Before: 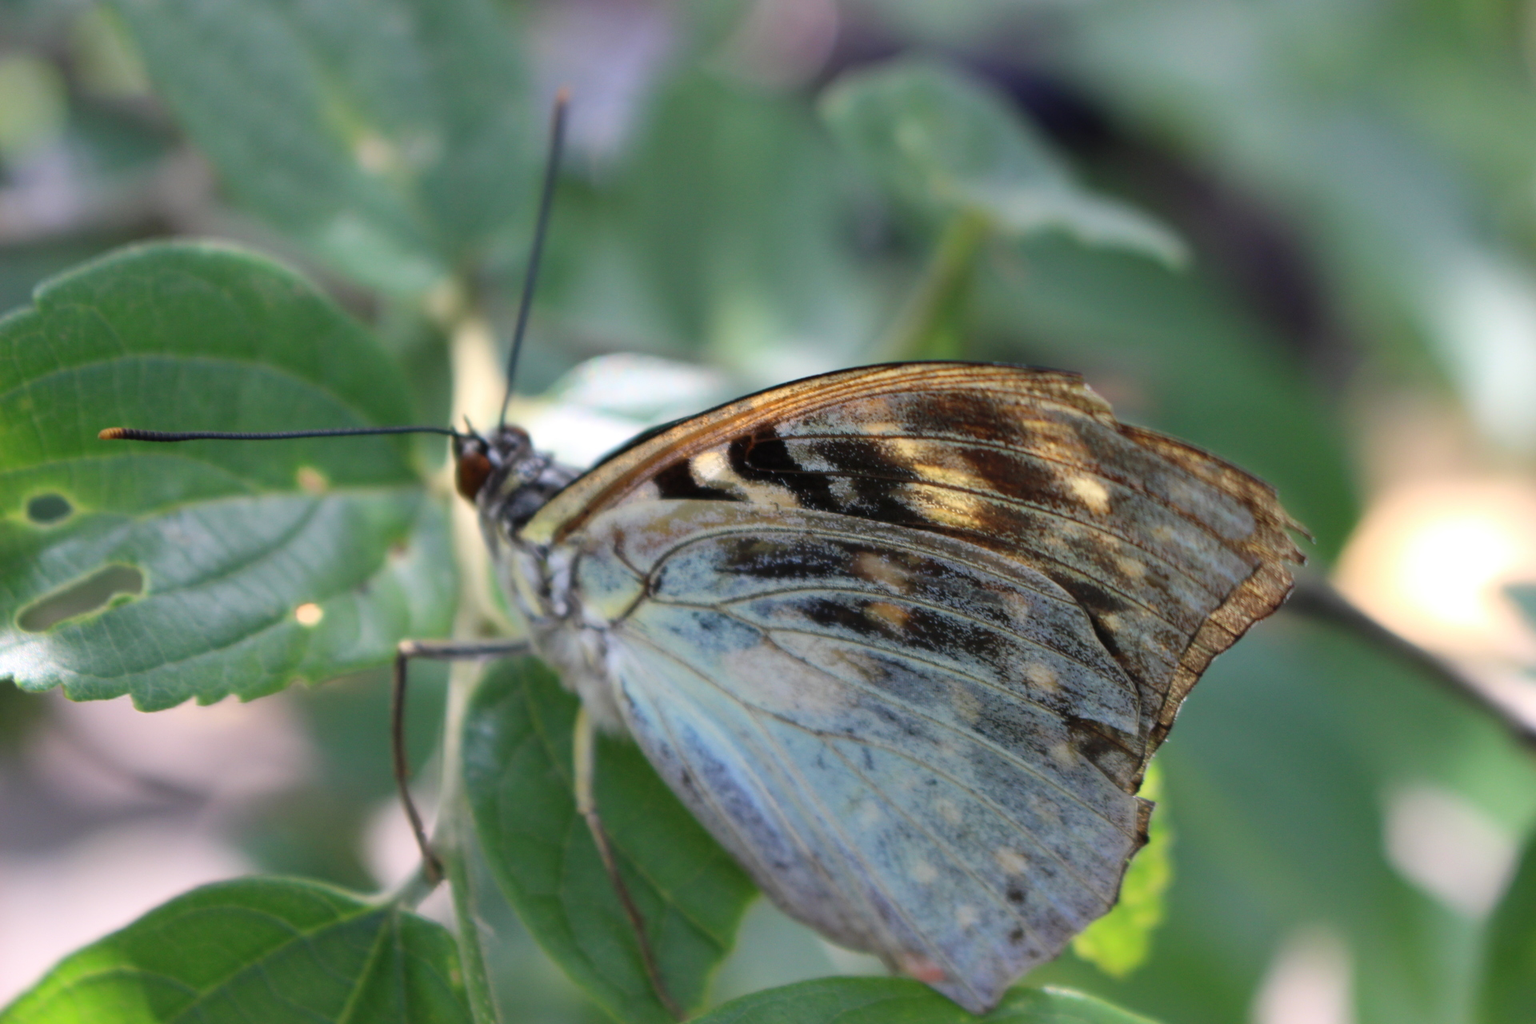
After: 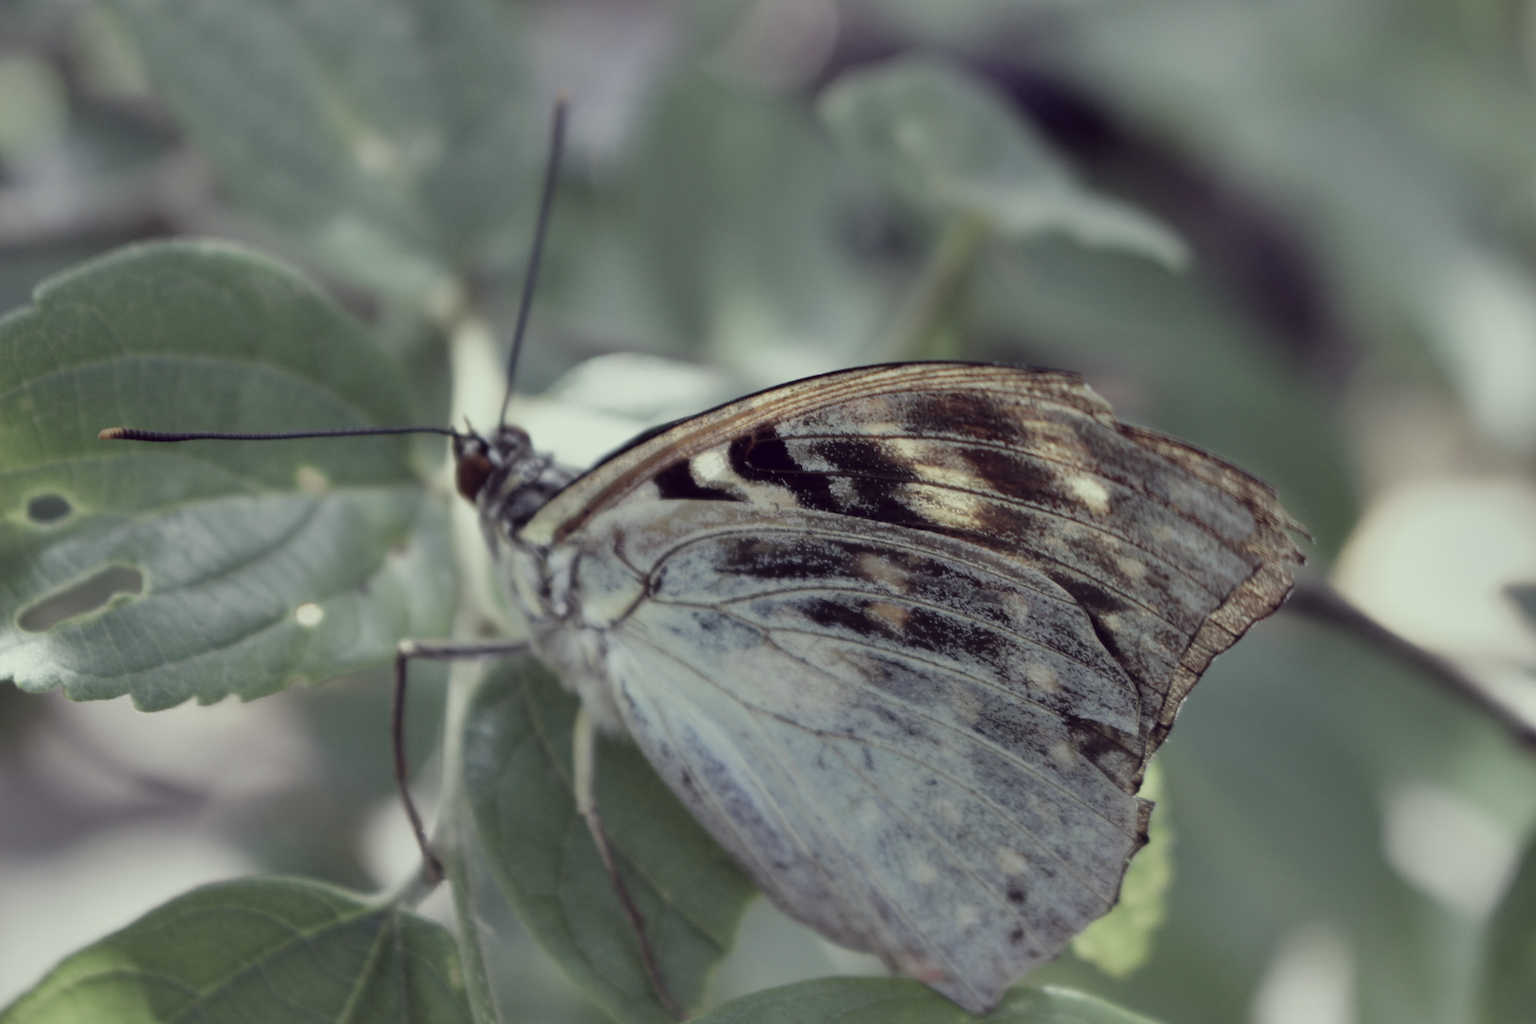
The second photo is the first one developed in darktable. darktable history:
shadows and highlights: white point adjustment -3.65, highlights -63.58, soften with gaussian
color correction: highlights a* -20.39, highlights b* 20.94, shadows a* 19.3, shadows b* -19.77, saturation 0.414
filmic rgb: black relative exposure -14.33 EV, white relative exposure 3.36 EV, hardness 7.89, contrast 0.991, preserve chrominance no, color science v5 (2021)
